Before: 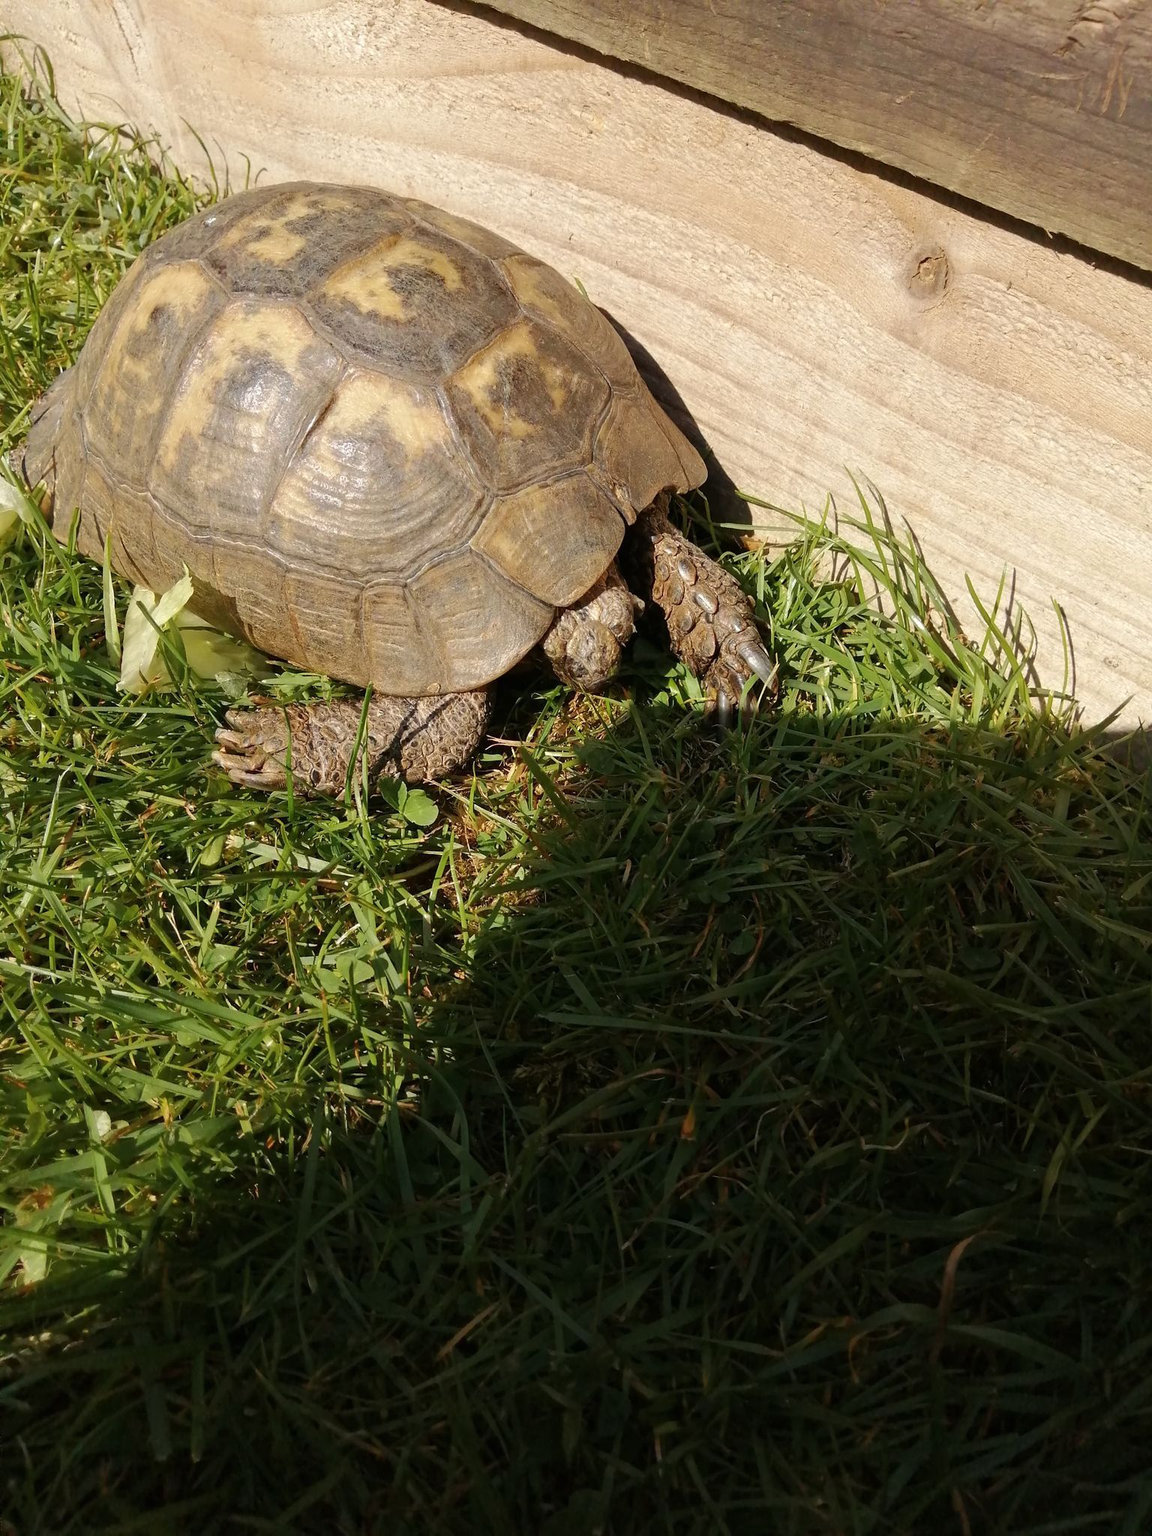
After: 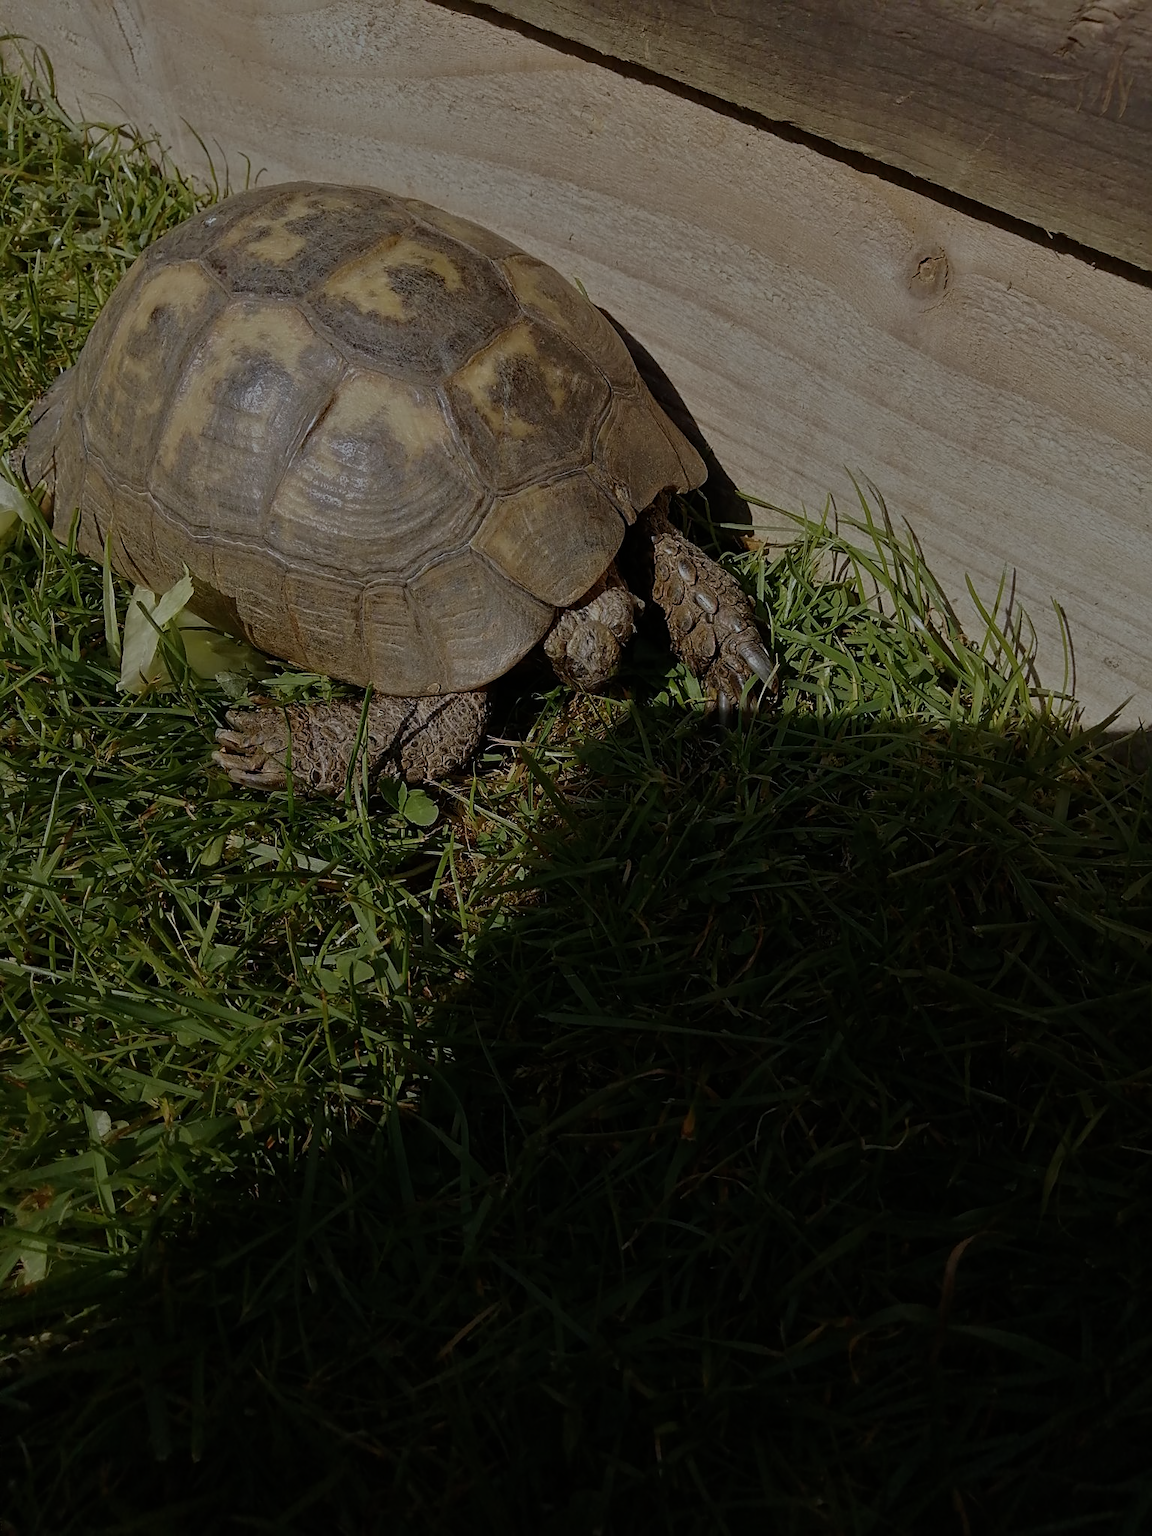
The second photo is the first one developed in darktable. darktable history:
sharpen: on, module defaults
white balance: red 0.967, blue 1.049
color balance: on, module defaults
tone equalizer: -8 EV -2 EV, -7 EV -2 EV, -6 EV -2 EV, -5 EV -2 EV, -4 EV -2 EV, -3 EV -2 EV, -2 EV -2 EV, -1 EV -1.63 EV, +0 EV -2 EV
